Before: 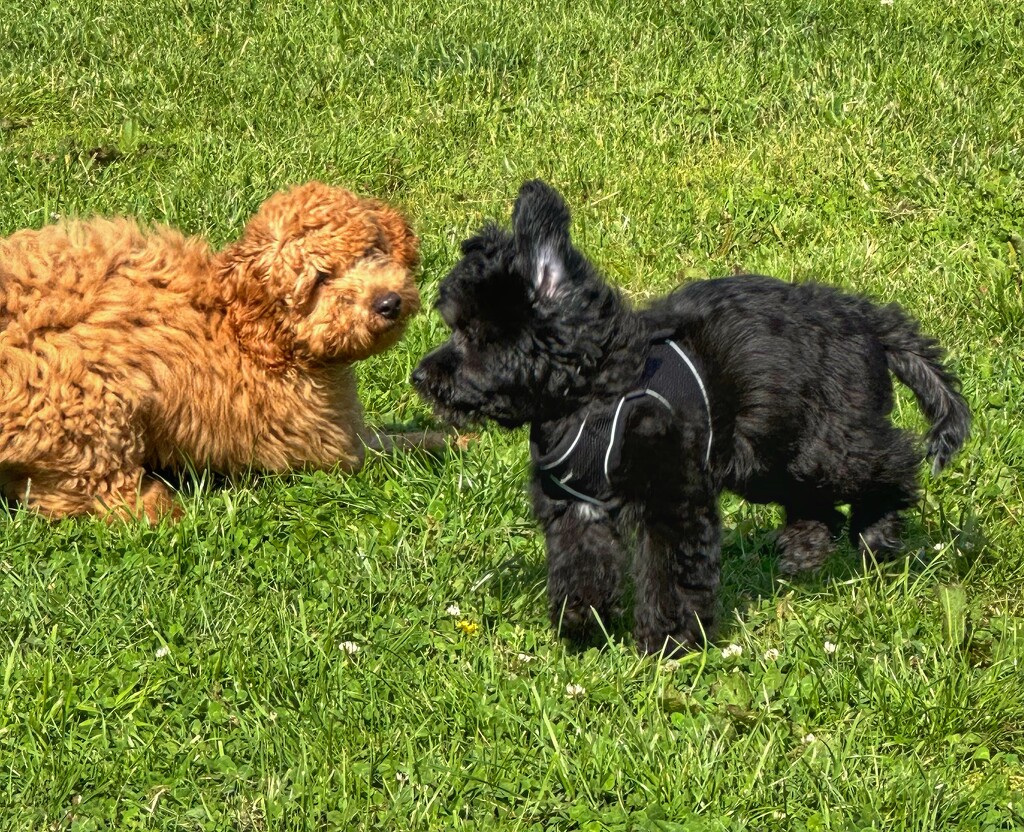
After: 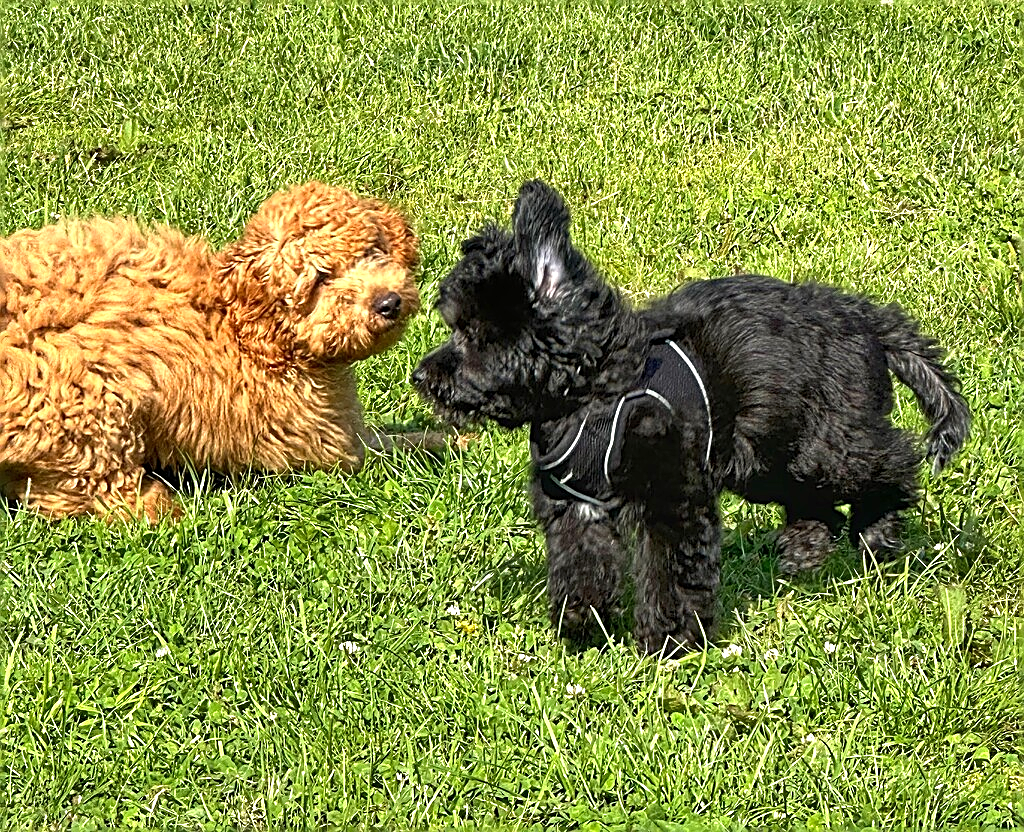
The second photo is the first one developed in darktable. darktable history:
exposure: black level correction 0.001, exposure 0.5 EV, compensate highlight preservation false
sharpen: amount 0.984
